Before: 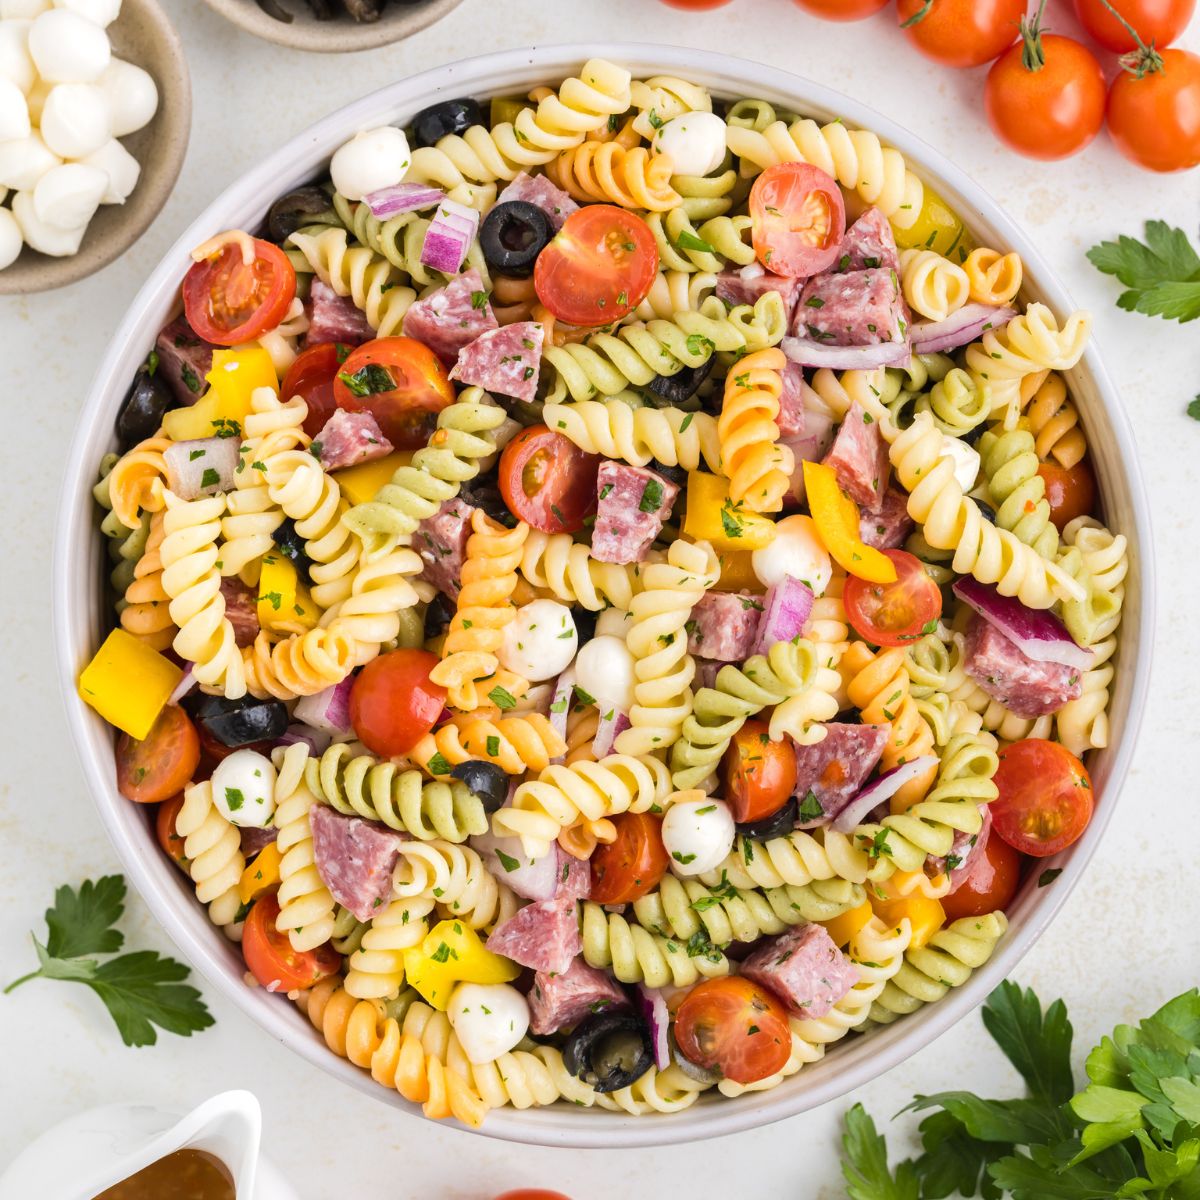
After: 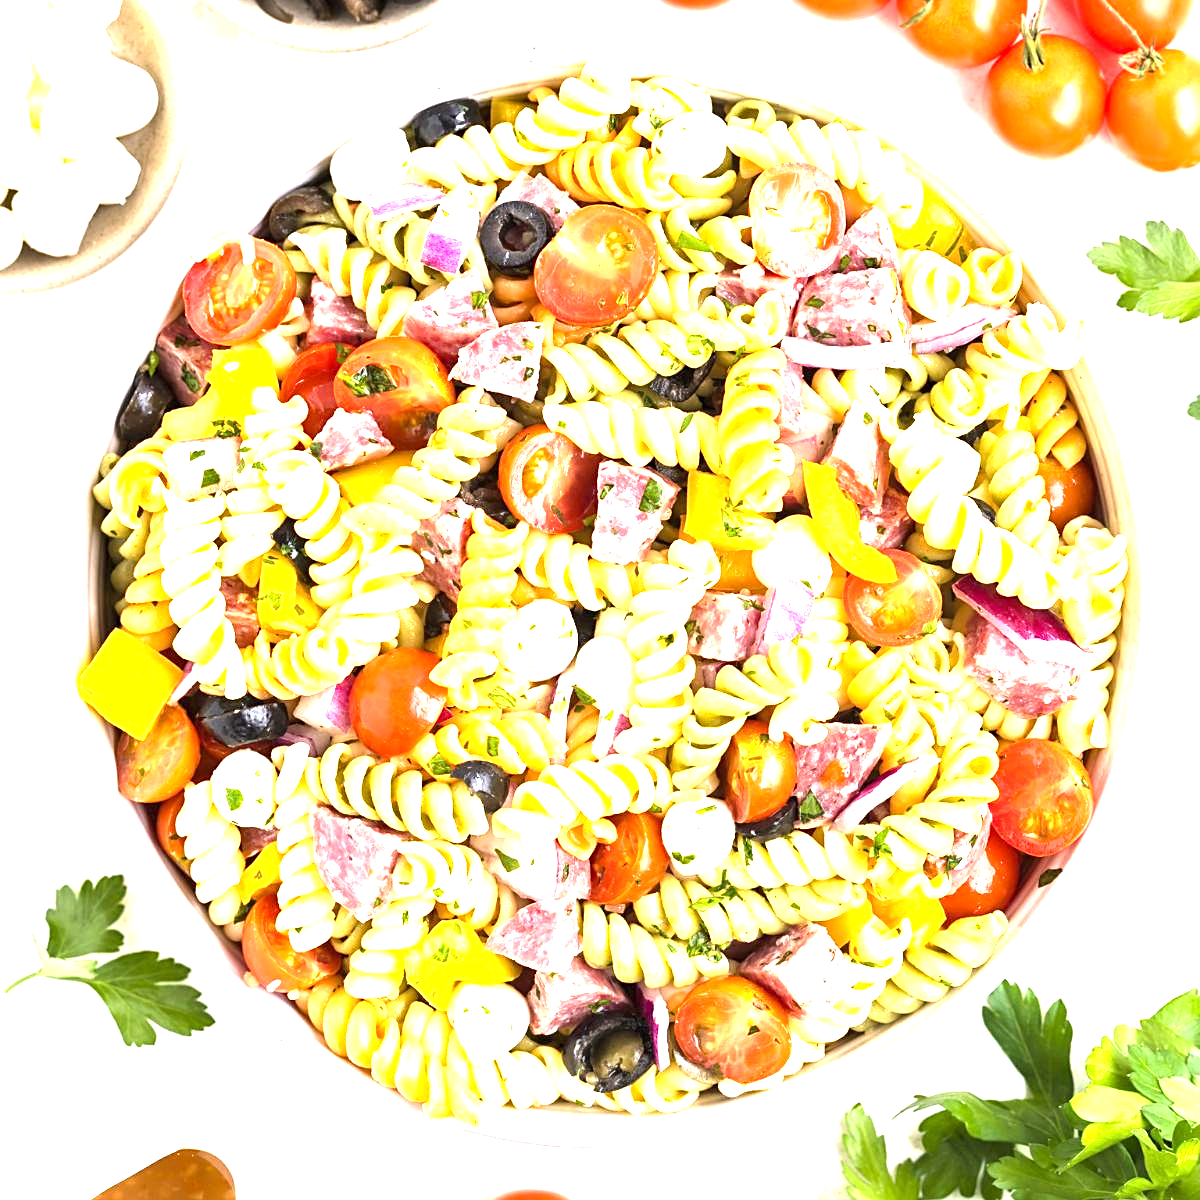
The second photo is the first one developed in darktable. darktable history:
sharpen: on, module defaults
exposure: black level correction 0.001, exposure 1.822 EV, compensate exposure bias true, compensate highlight preservation false
